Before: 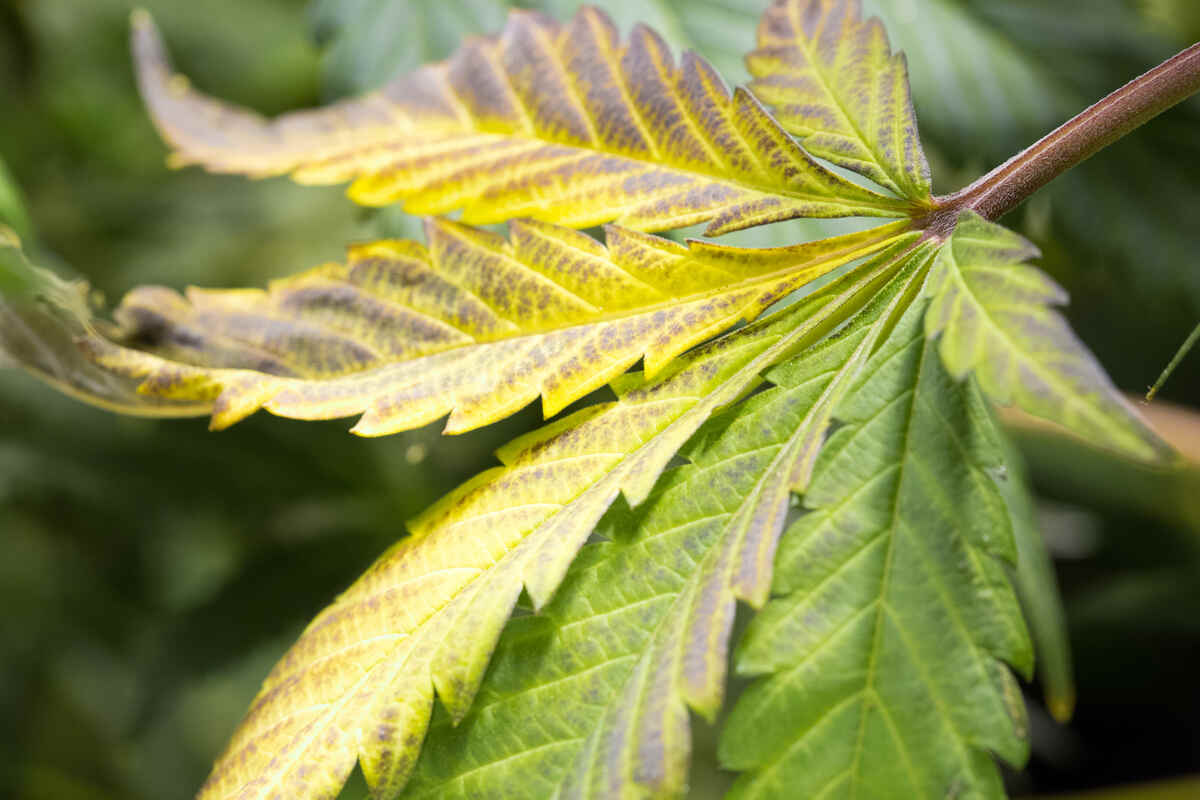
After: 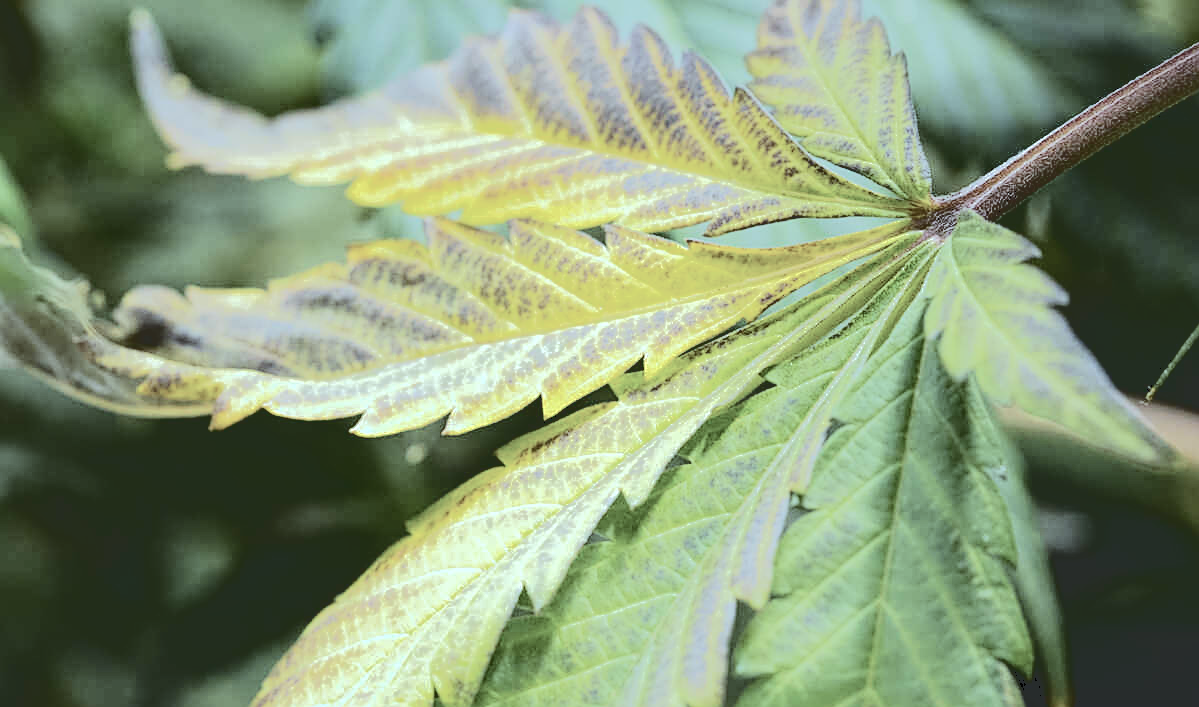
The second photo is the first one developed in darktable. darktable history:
crop and rotate: top 0%, bottom 11.528%
exposure: black level correction 0.001, compensate highlight preservation false
sharpen: on, module defaults
tone curve: curves: ch0 [(0, 0) (0.003, 0.185) (0.011, 0.185) (0.025, 0.187) (0.044, 0.185) (0.069, 0.185) (0.1, 0.18) (0.136, 0.18) (0.177, 0.179) (0.224, 0.202) (0.277, 0.252) (0.335, 0.343) (0.399, 0.452) (0.468, 0.553) (0.543, 0.643) (0.623, 0.717) (0.709, 0.778) (0.801, 0.82) (0.898, 0.856) (1, 1)], color space Lab, independent channels, preserve colors none
local contrast: highlights 100%, shadows 103%, detail 119%, midtone range 0.2
levels: mode automatic, levels [0.062, 0.494, 0.925]
color correction: highlights a* -12.58, highlights b* -17.36, saturation 0.702
